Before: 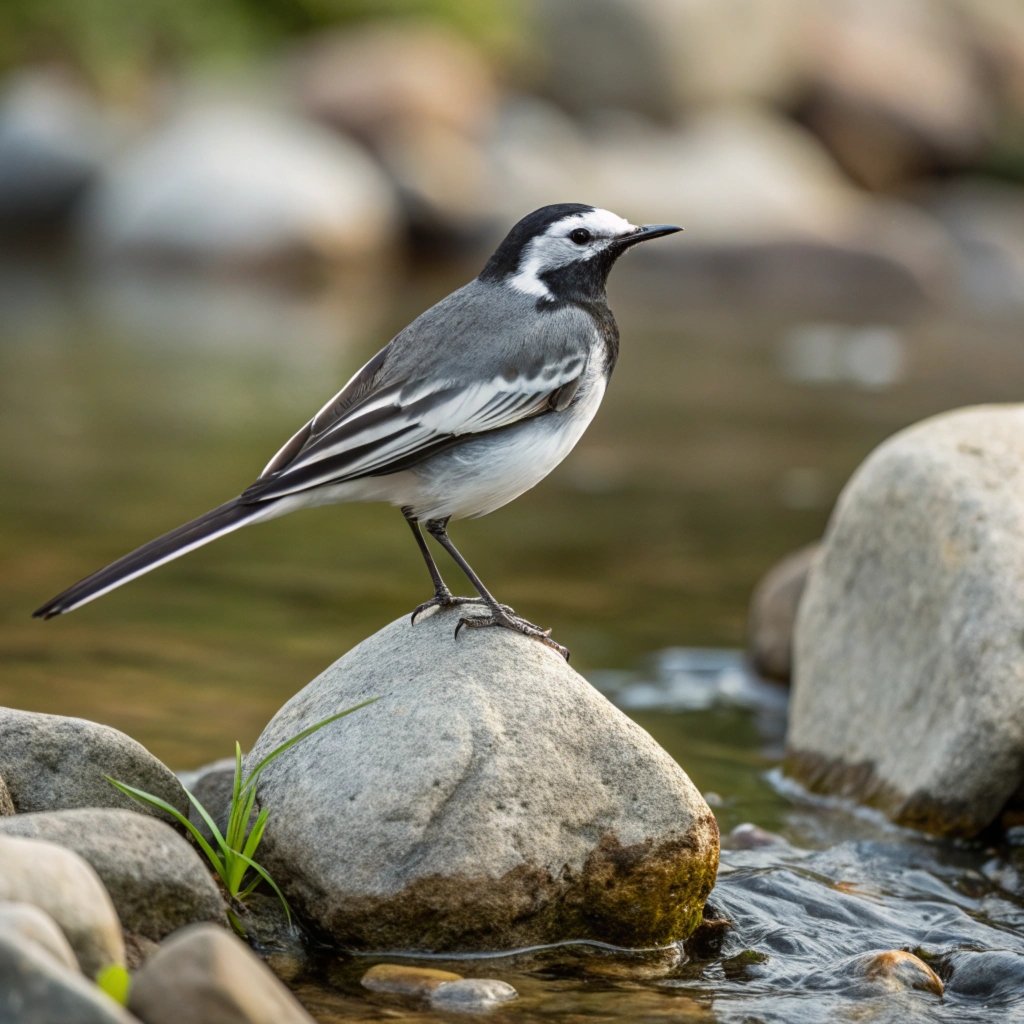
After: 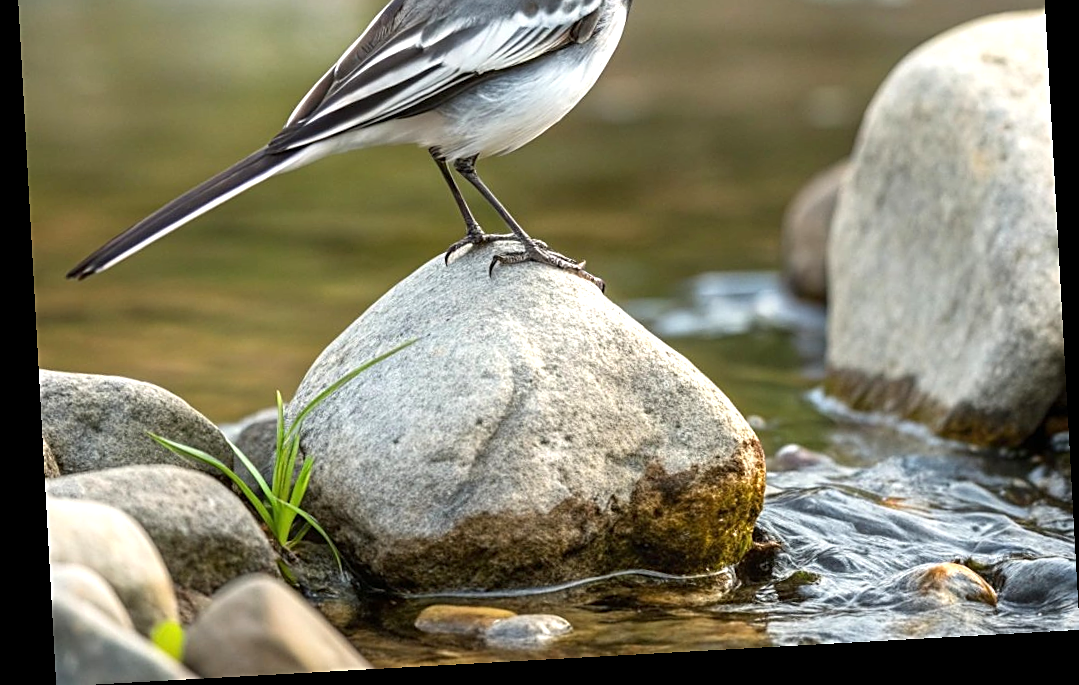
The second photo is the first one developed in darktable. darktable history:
exposure: exposure 0.6 EV, compensate highlight preservation false
crop and rotate: top 36.435%
sharpen: on, module defaults
rotate and perspective: rotation -3.18°, automatic cropping off
